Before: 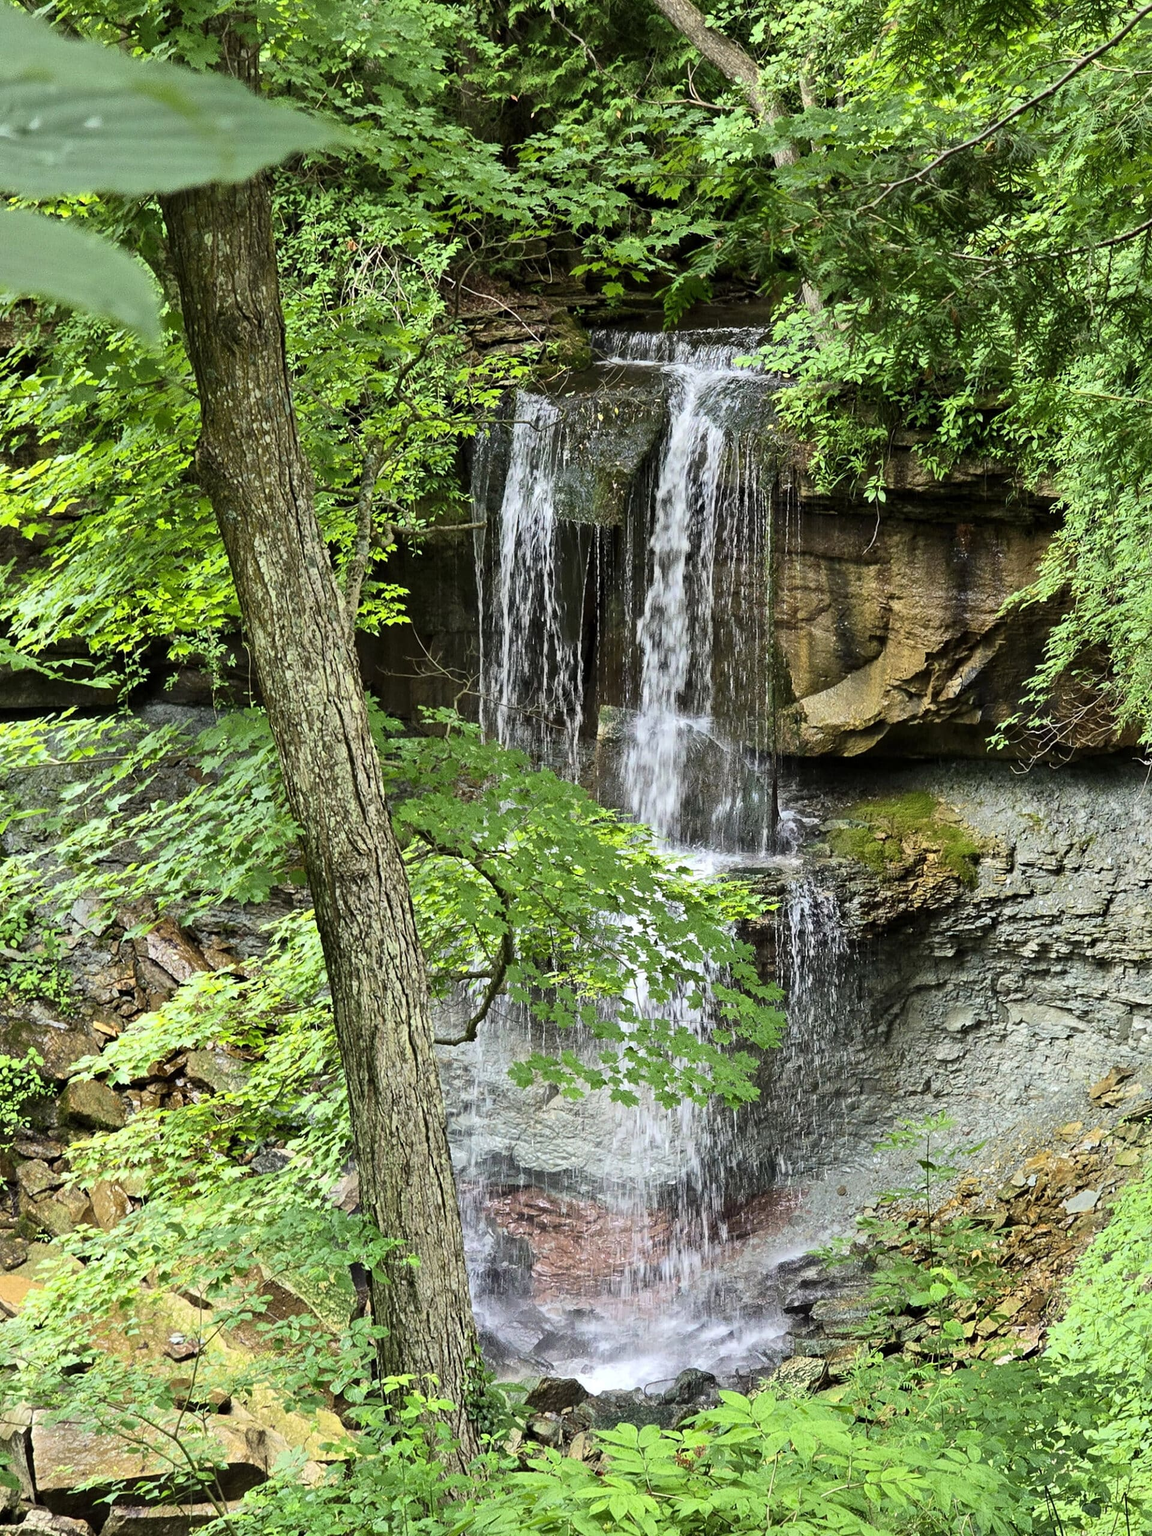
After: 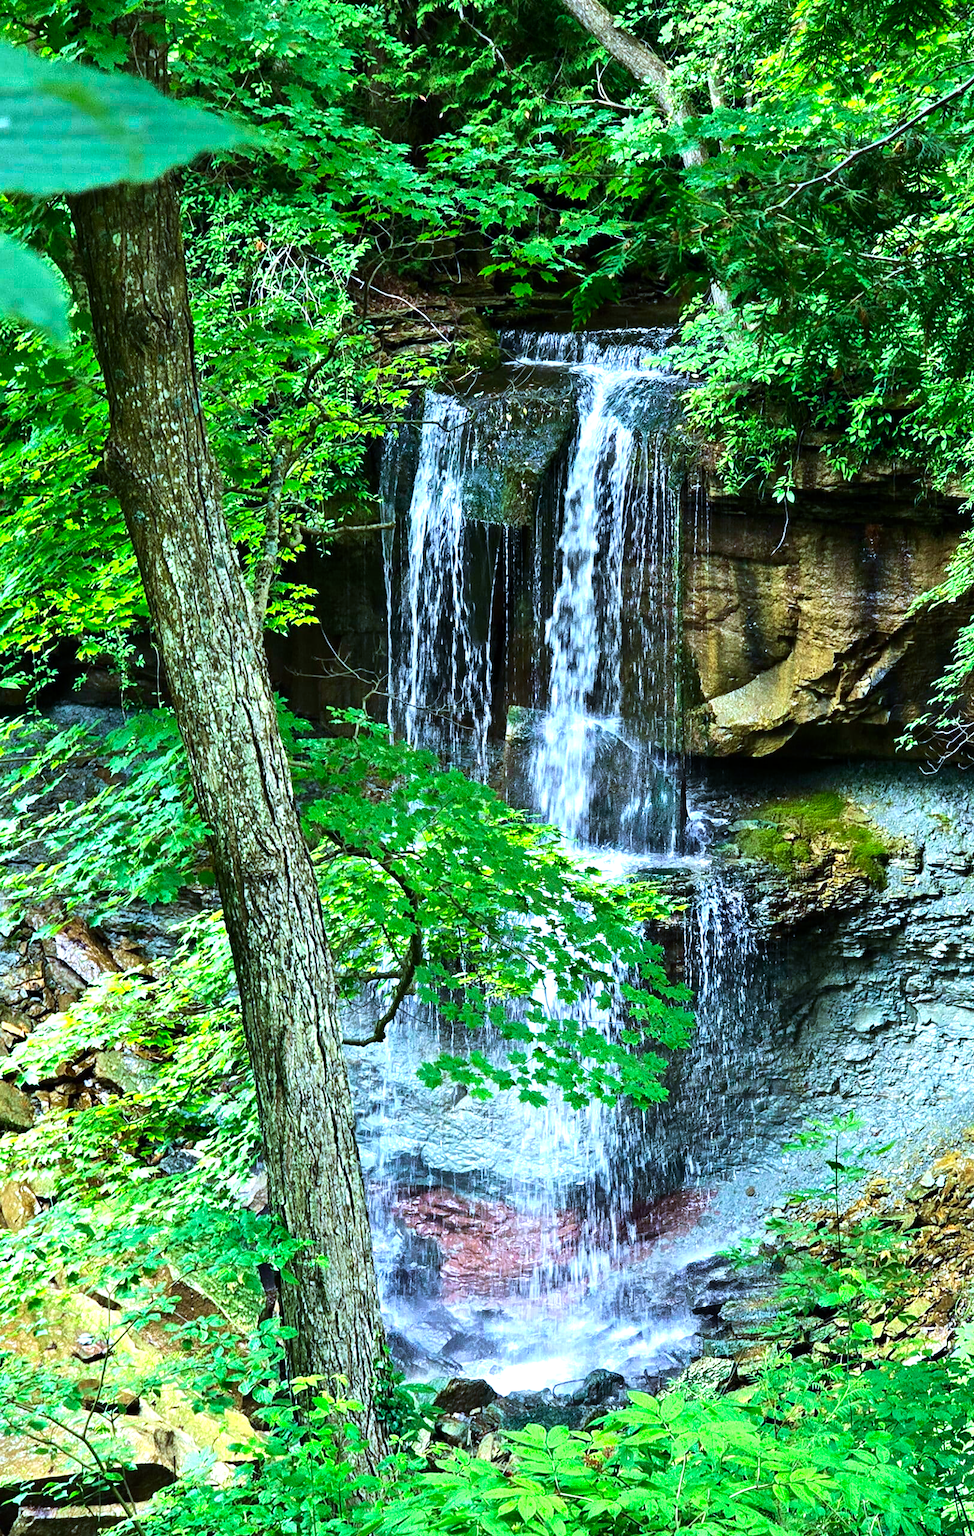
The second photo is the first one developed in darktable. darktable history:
tone equalizer: -8 EV -0.768 EV, -7 EV -0.712 EV, -6 EV -0.618 EV, -5 EV -0.381 EV, -3 EV 0.366 EV, -2 EV 0.6 EV, -1 EV 0.697 EV, +0 EV 0.748 EV, edges refinement/feathering 500, mask exposure compensation -1.57 EV, preserve details no
color calibration: illuminant custom, x 0.389, y 0.387, temperature 3845.82 K
contrast brightness saturation: brightness -0.017, saturation 0.366
crop: left 7.979%, right 7.442%
velvia: on, module defaults
